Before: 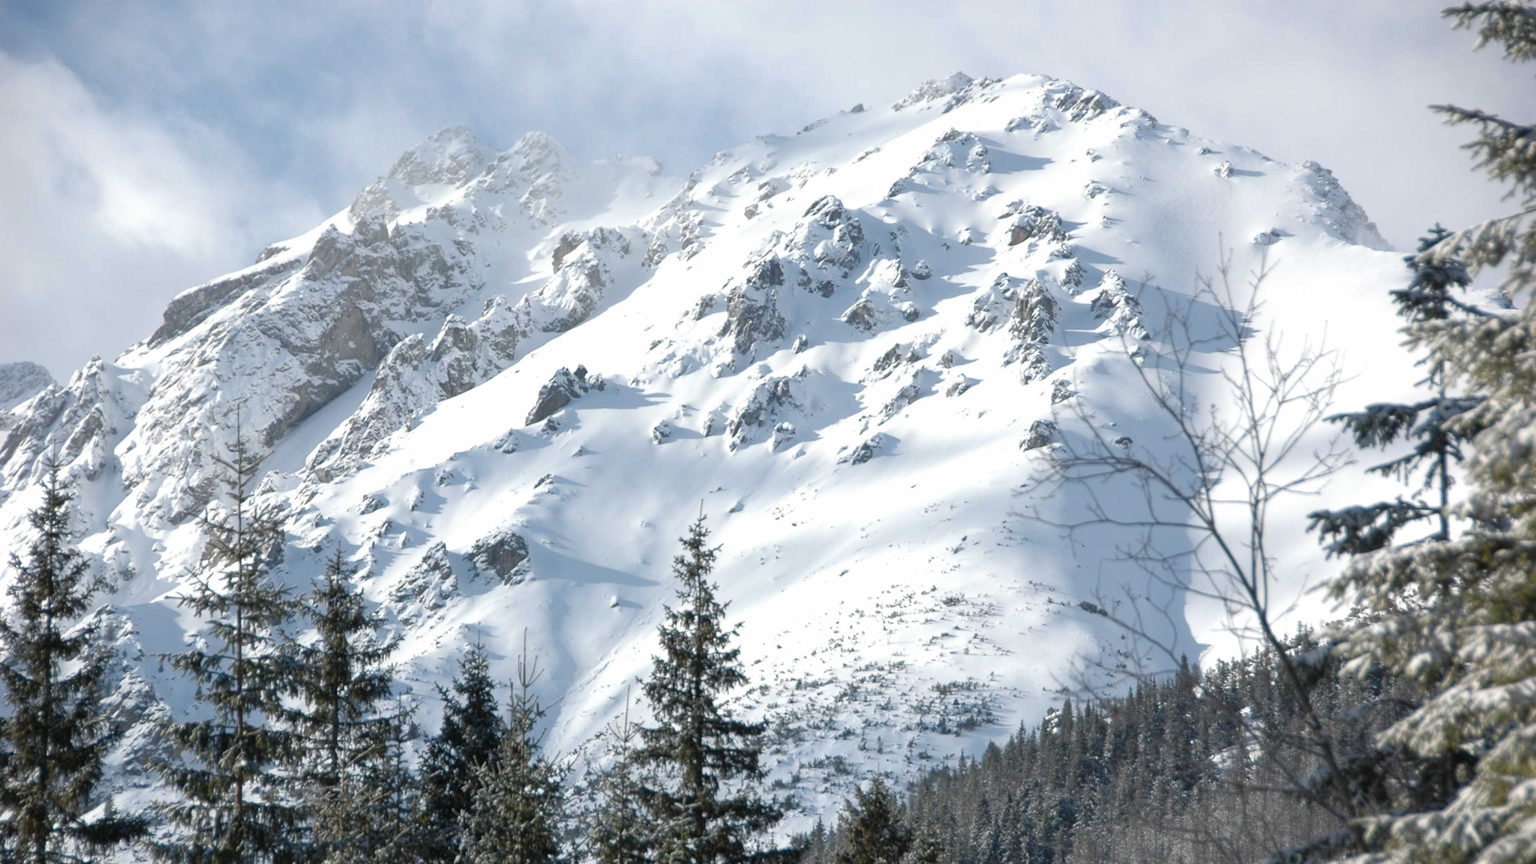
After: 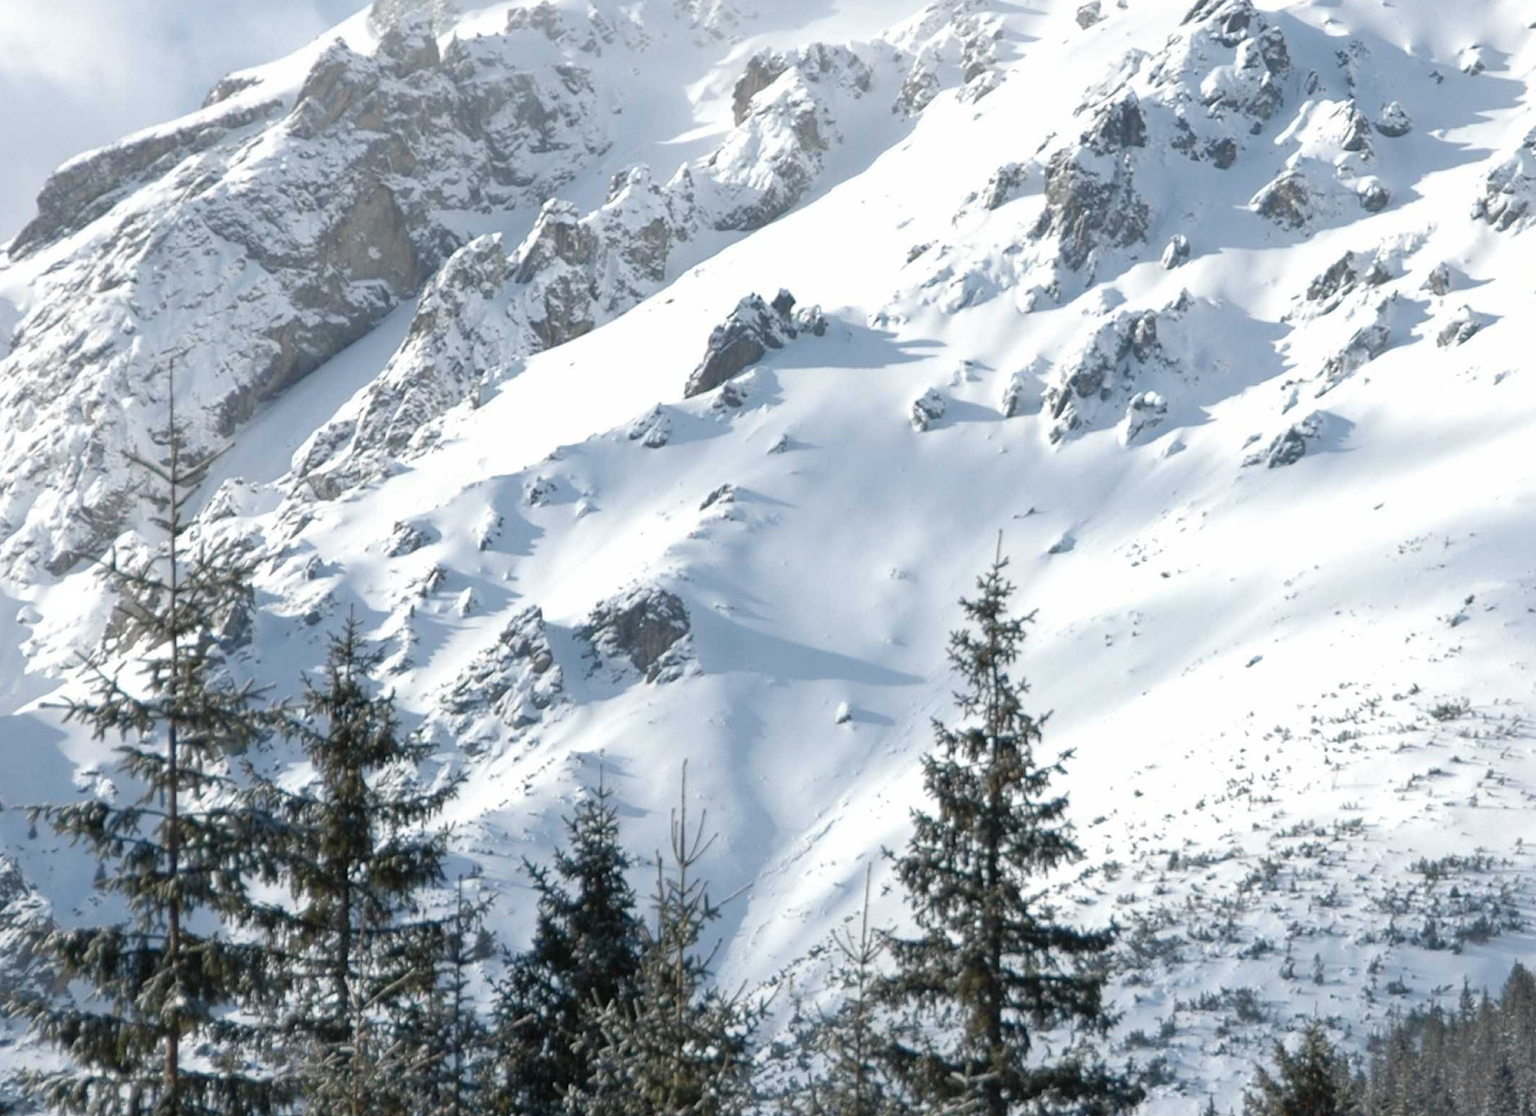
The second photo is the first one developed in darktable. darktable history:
crop: left 9.302%, top 23.531%, right 34.762%, bottom 4.189%
